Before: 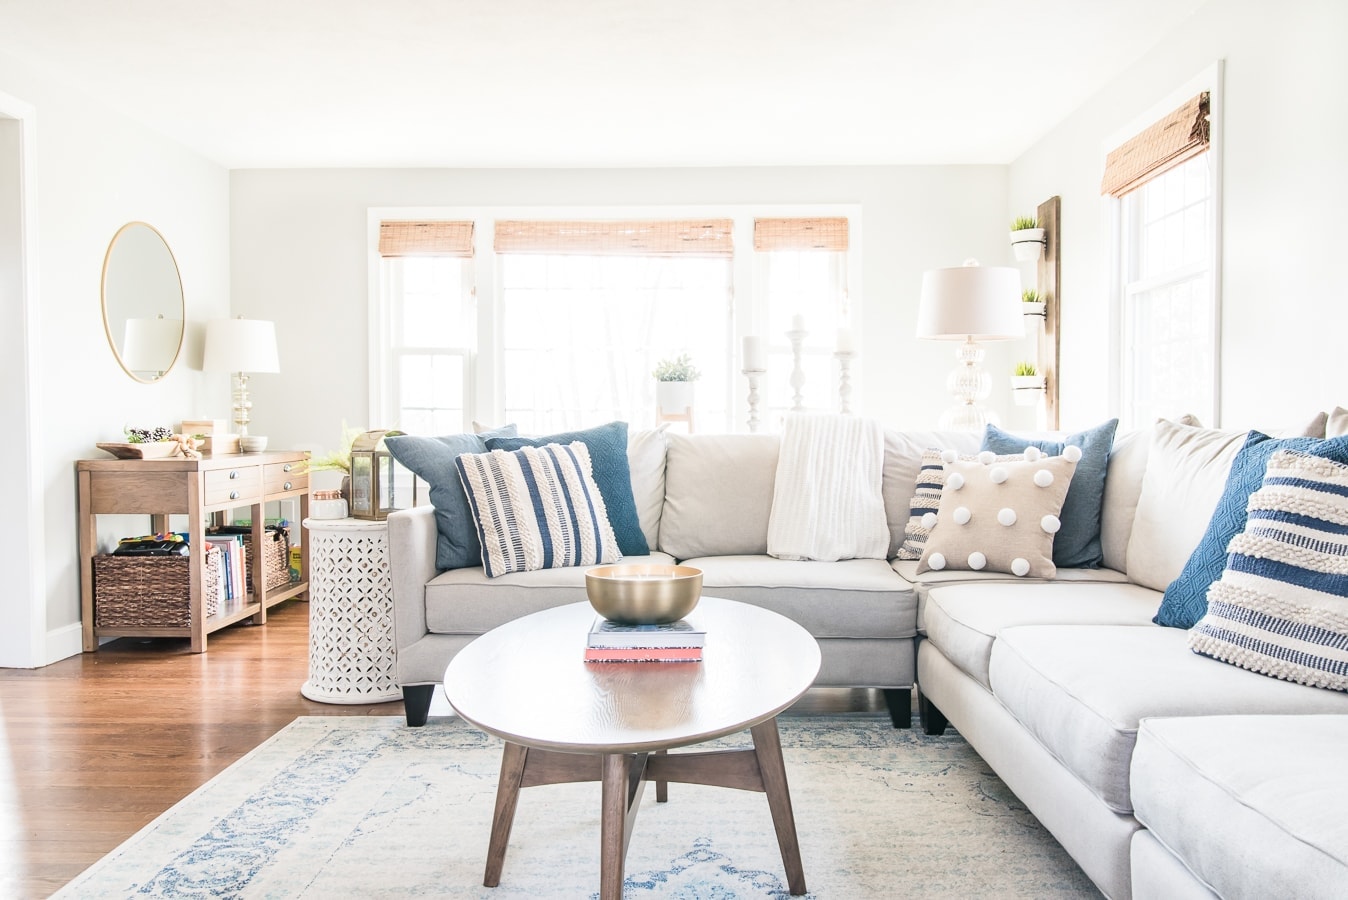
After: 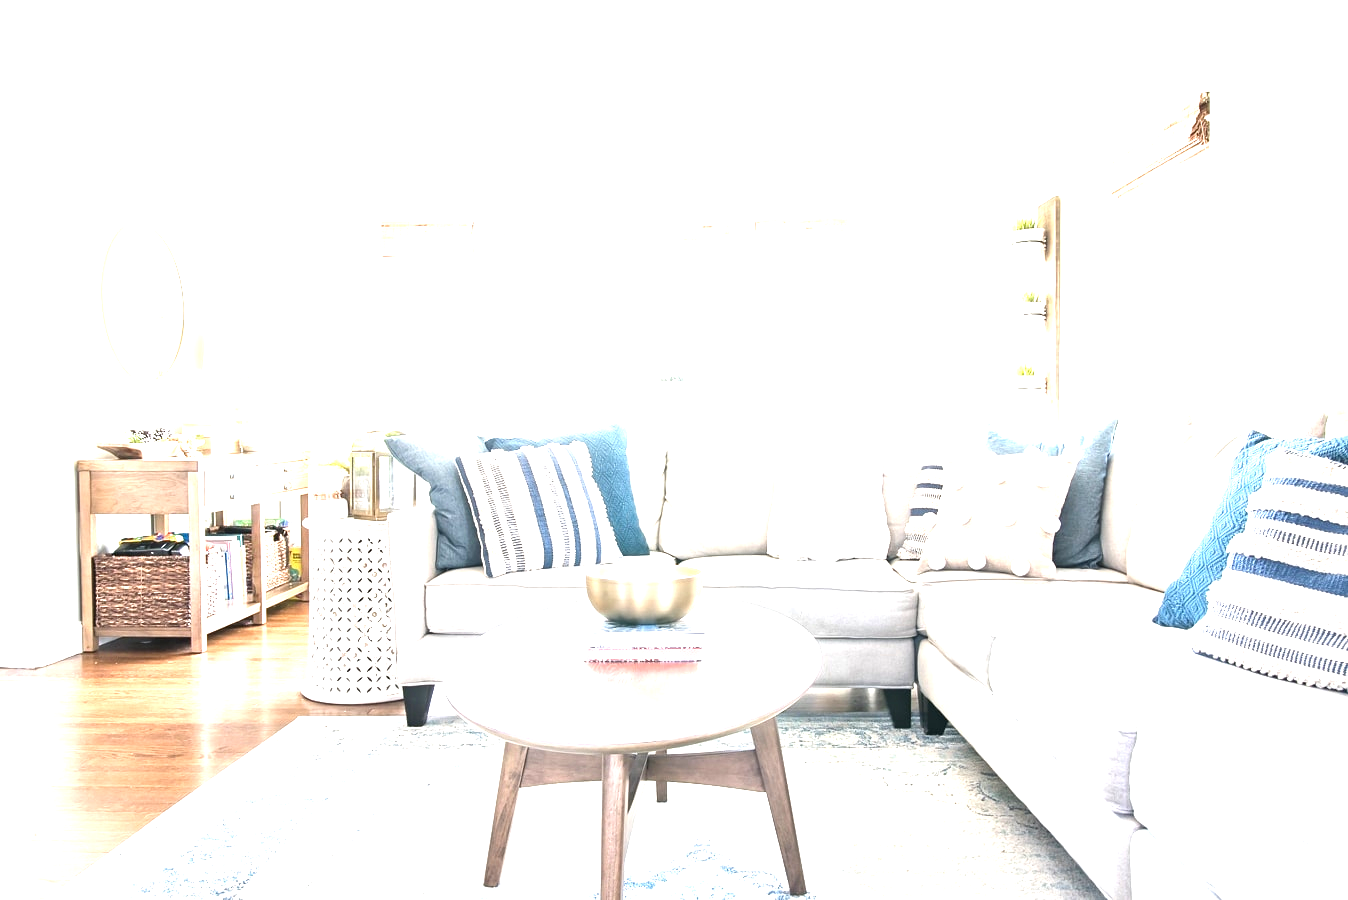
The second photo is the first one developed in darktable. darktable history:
exposure: black level correction 0, exposure 1.389 EV, compensate highlight preservation false
